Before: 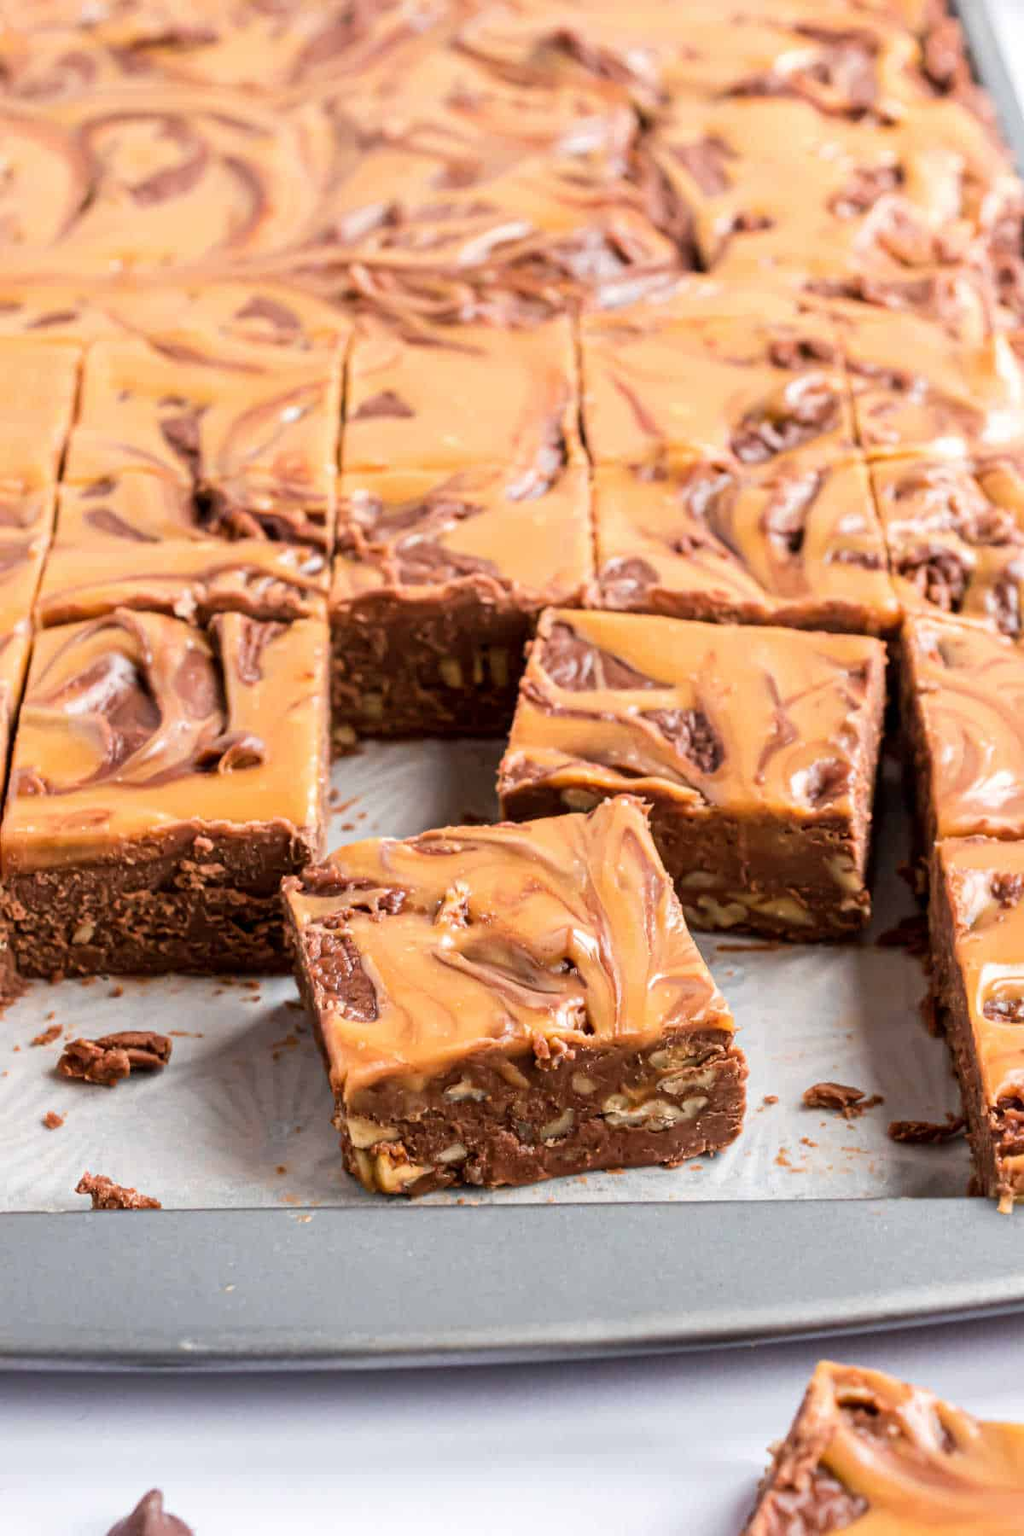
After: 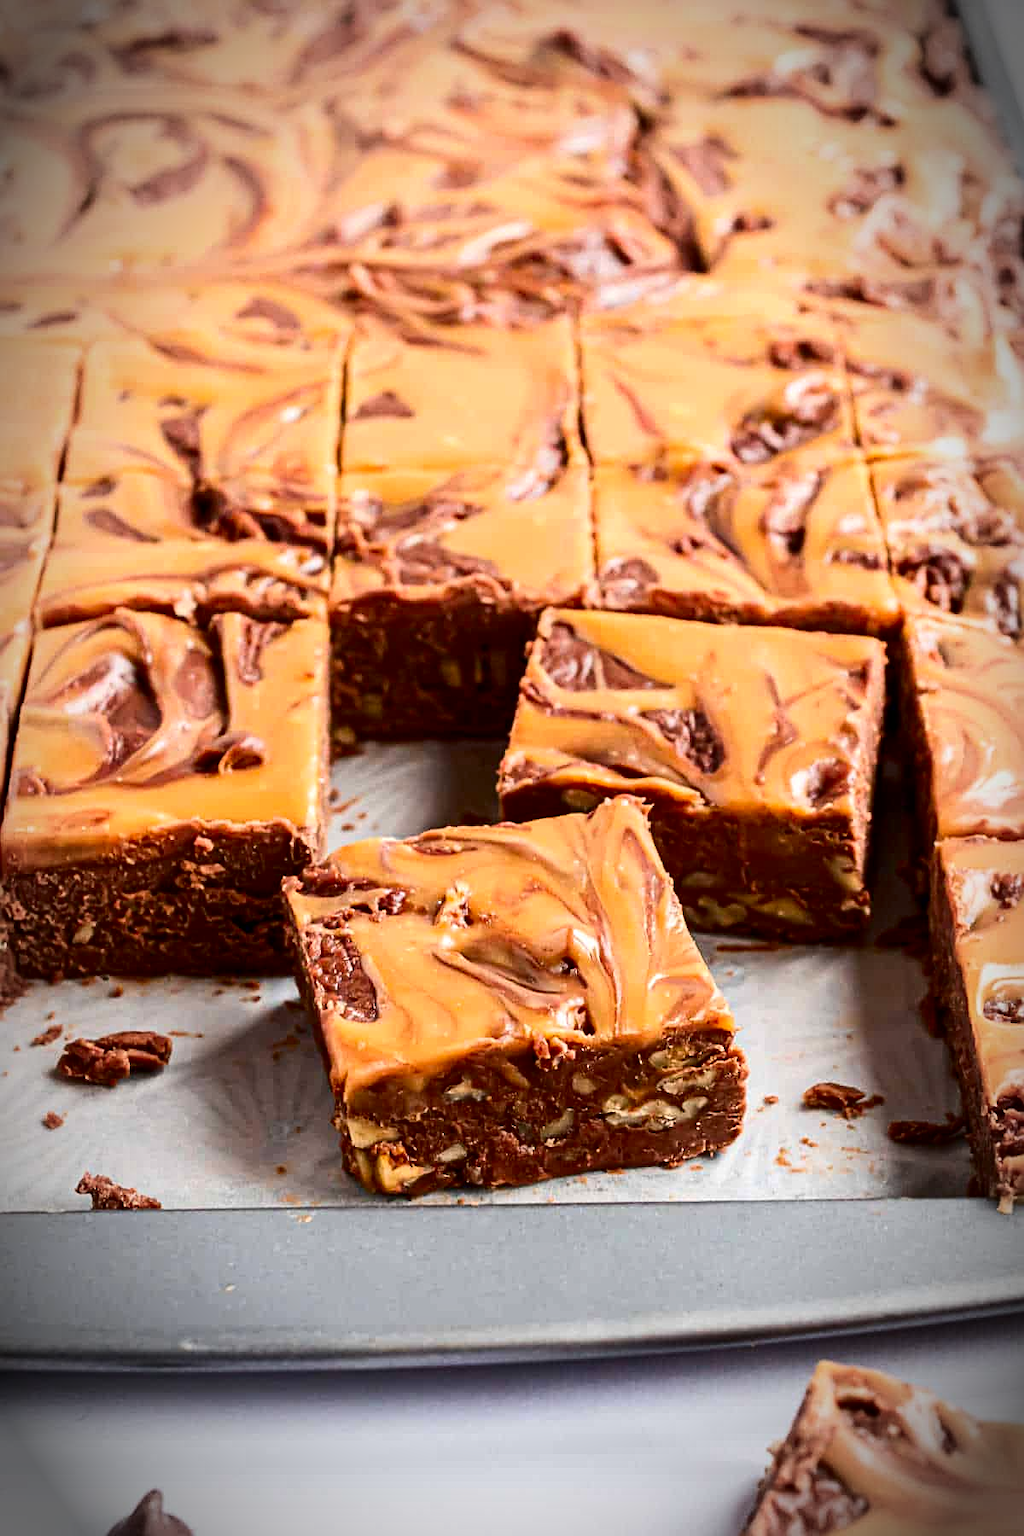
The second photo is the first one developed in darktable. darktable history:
sharpen: on, module defaults
contrast brightness saturation: contrast 0.191, brightness -0.107, saturation 0.209
tone equalizer: mask exposure compensation -0.515 EV
vignetting: brightness -0.857, automatic ratio true
